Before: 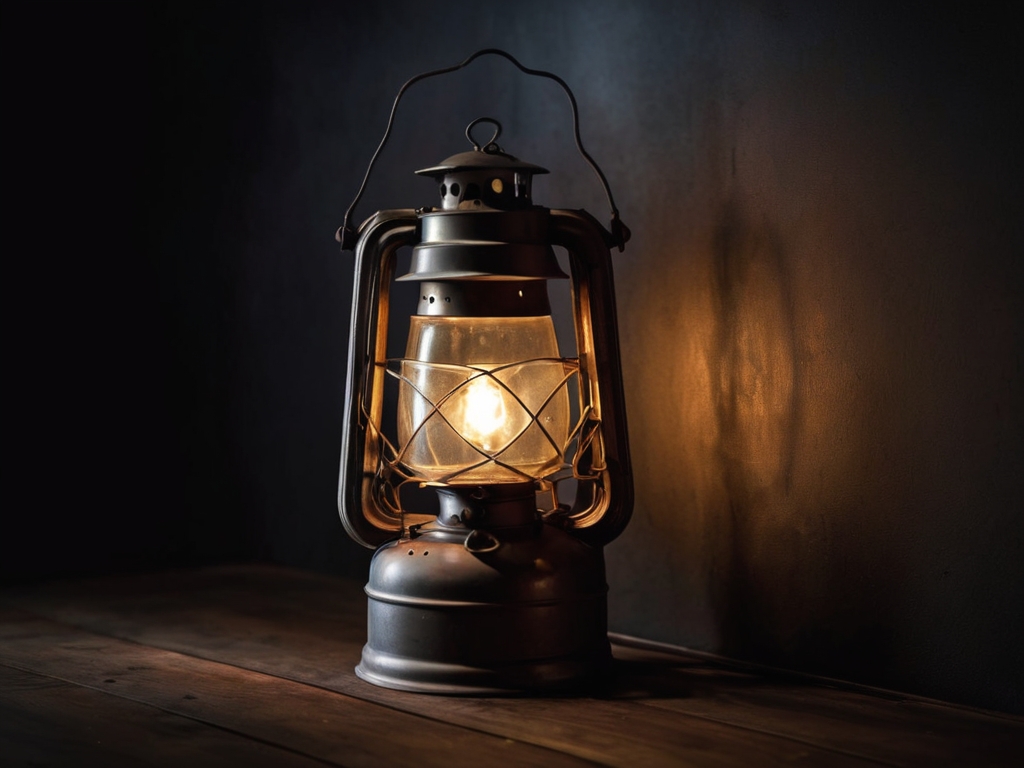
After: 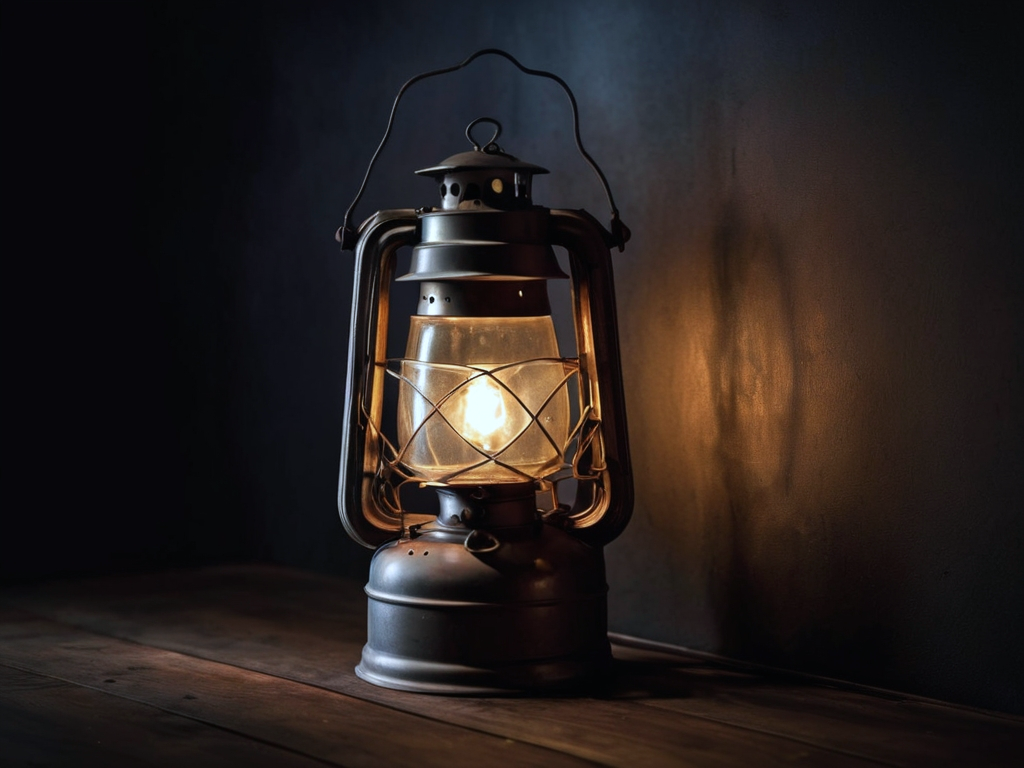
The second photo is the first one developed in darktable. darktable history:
color calibration: illuminant custom, x 0.368, y 0.373, temperature 4336.85 K
